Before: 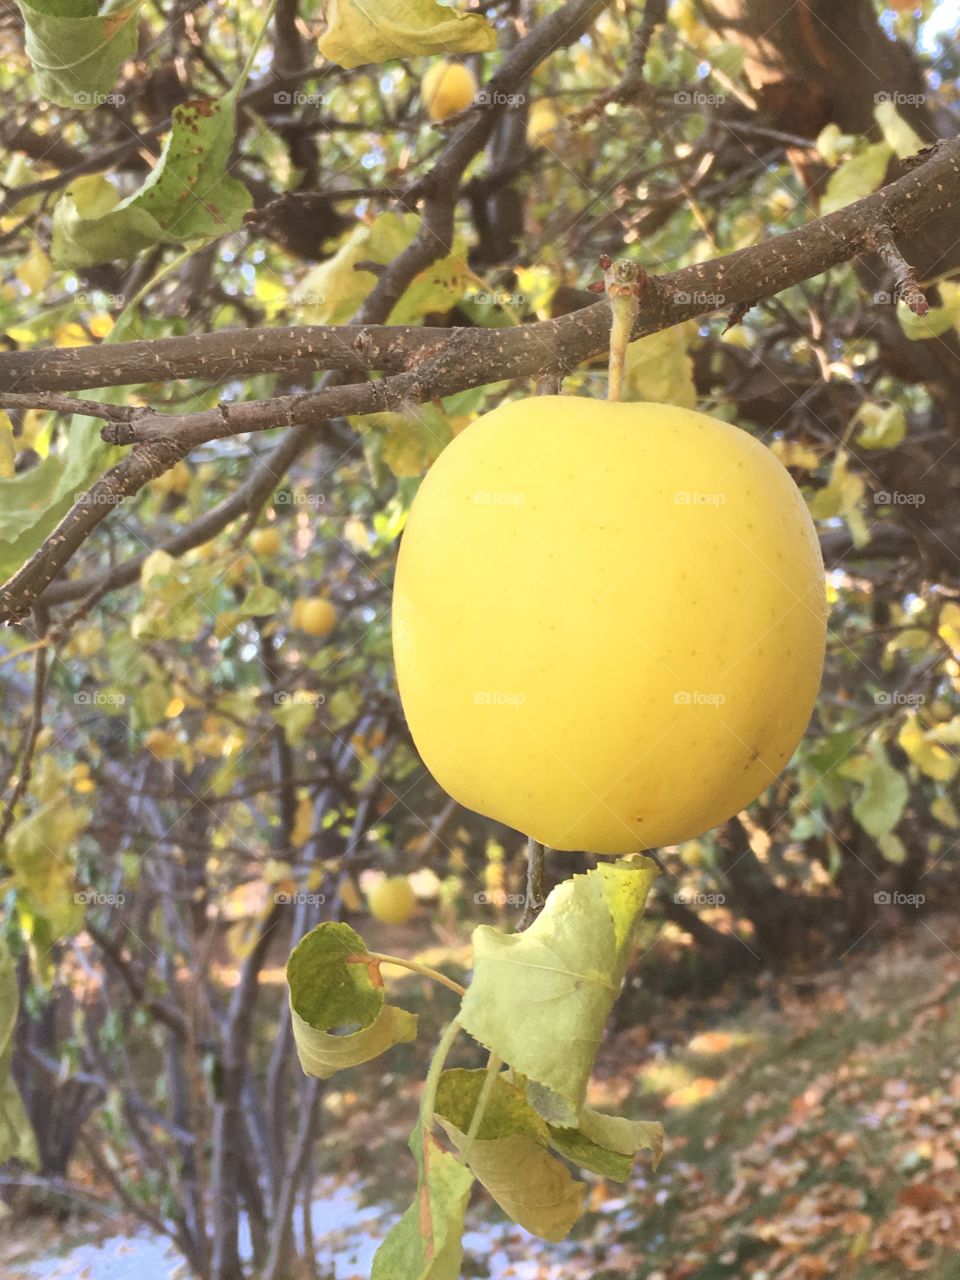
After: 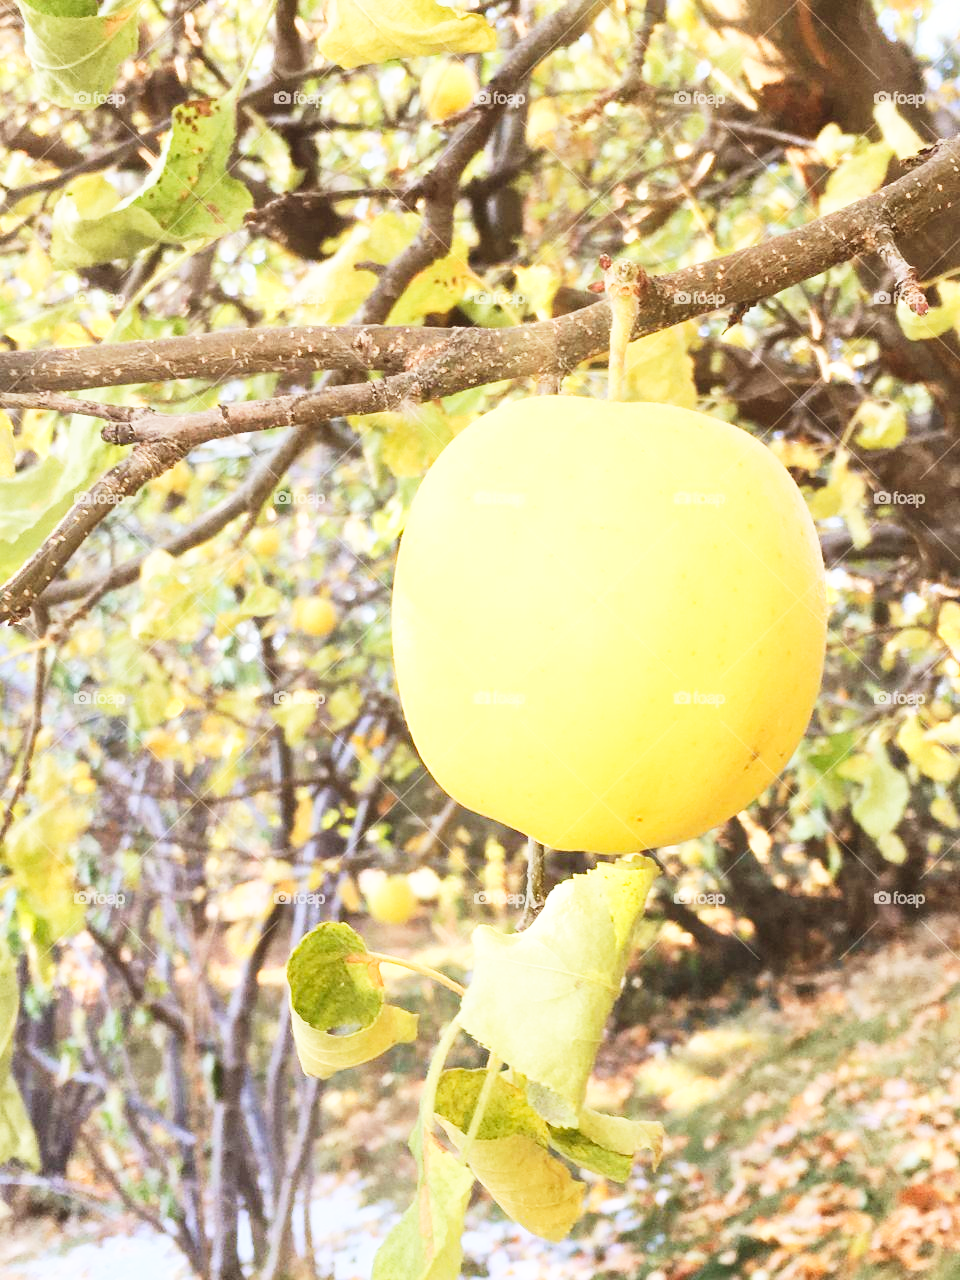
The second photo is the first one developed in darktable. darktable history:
tone curve: curves: ch0 [(0.016, 0.023) (0.248, 0.252) (0.732, 0.797) (1, 1)], color space Lab, independent channels, preserve colors none
exposure: exposure -0.155 EV, compensate highlight preservation false
base curve: curves: ch0 [(0, 0) (0.007, 0.004) (0.027, 0.03) (0.046, 0.07) (0.207, 0.54) (0.442, 0.872) (0.673, 0.972) (1, 1)], preserve colors none
